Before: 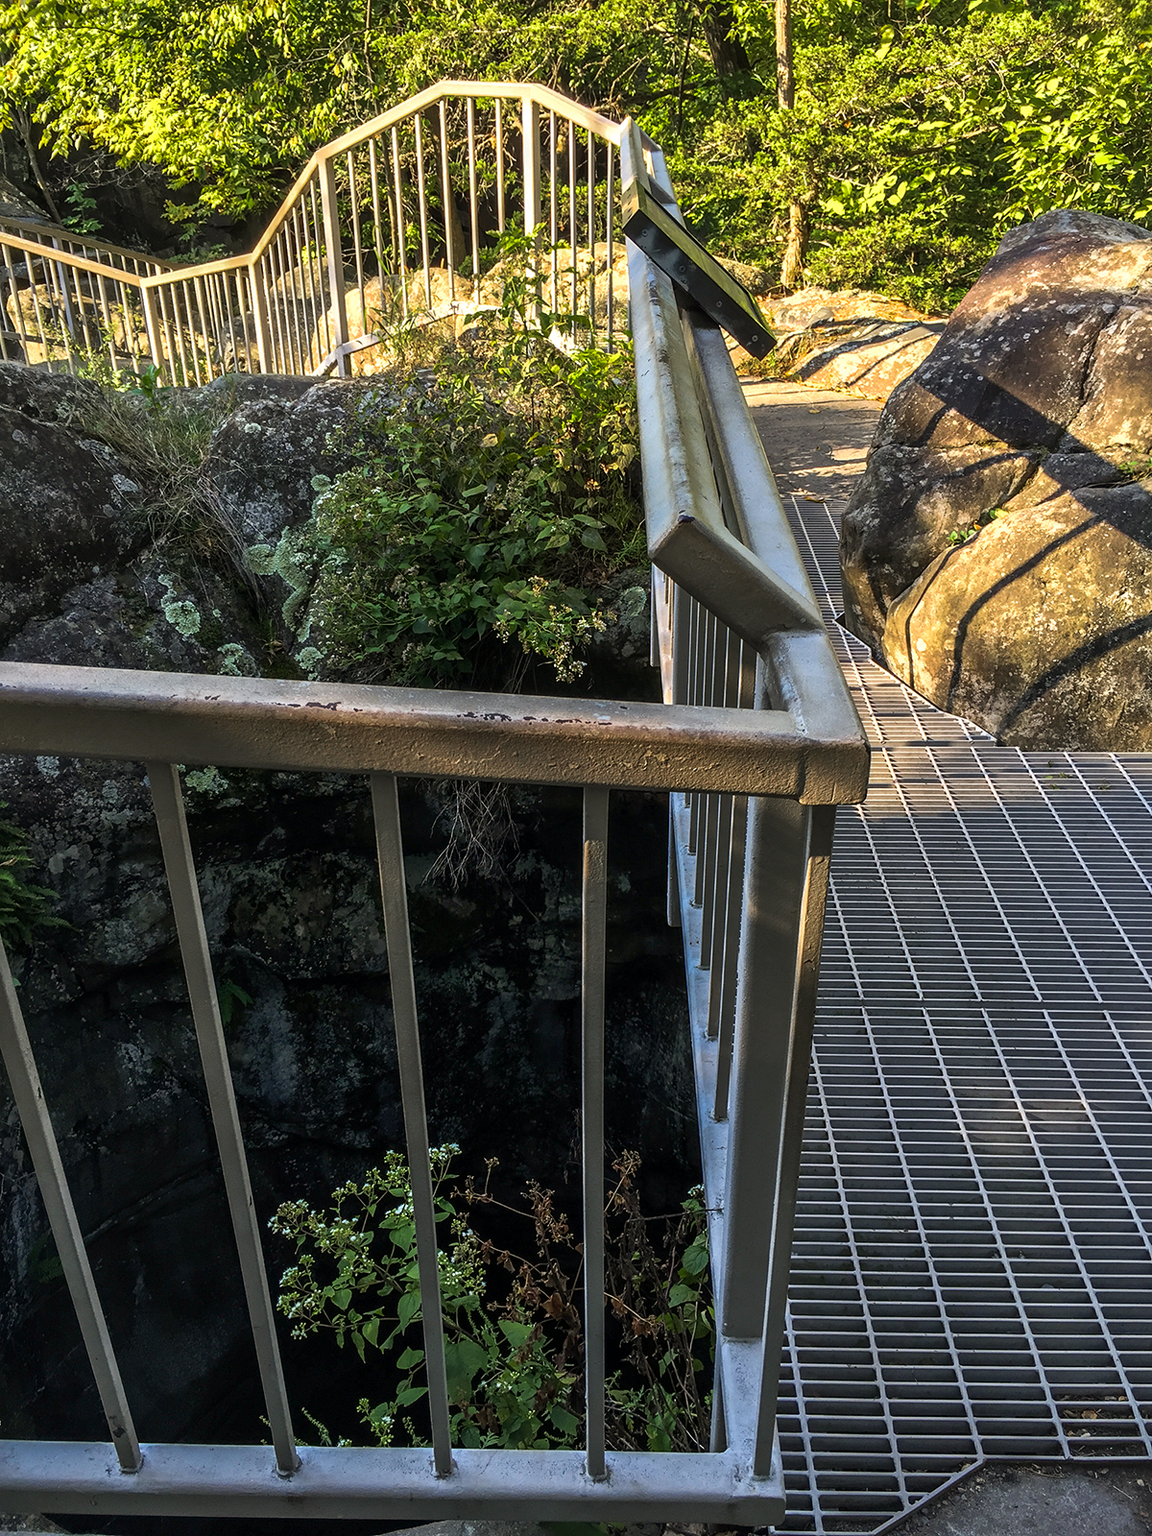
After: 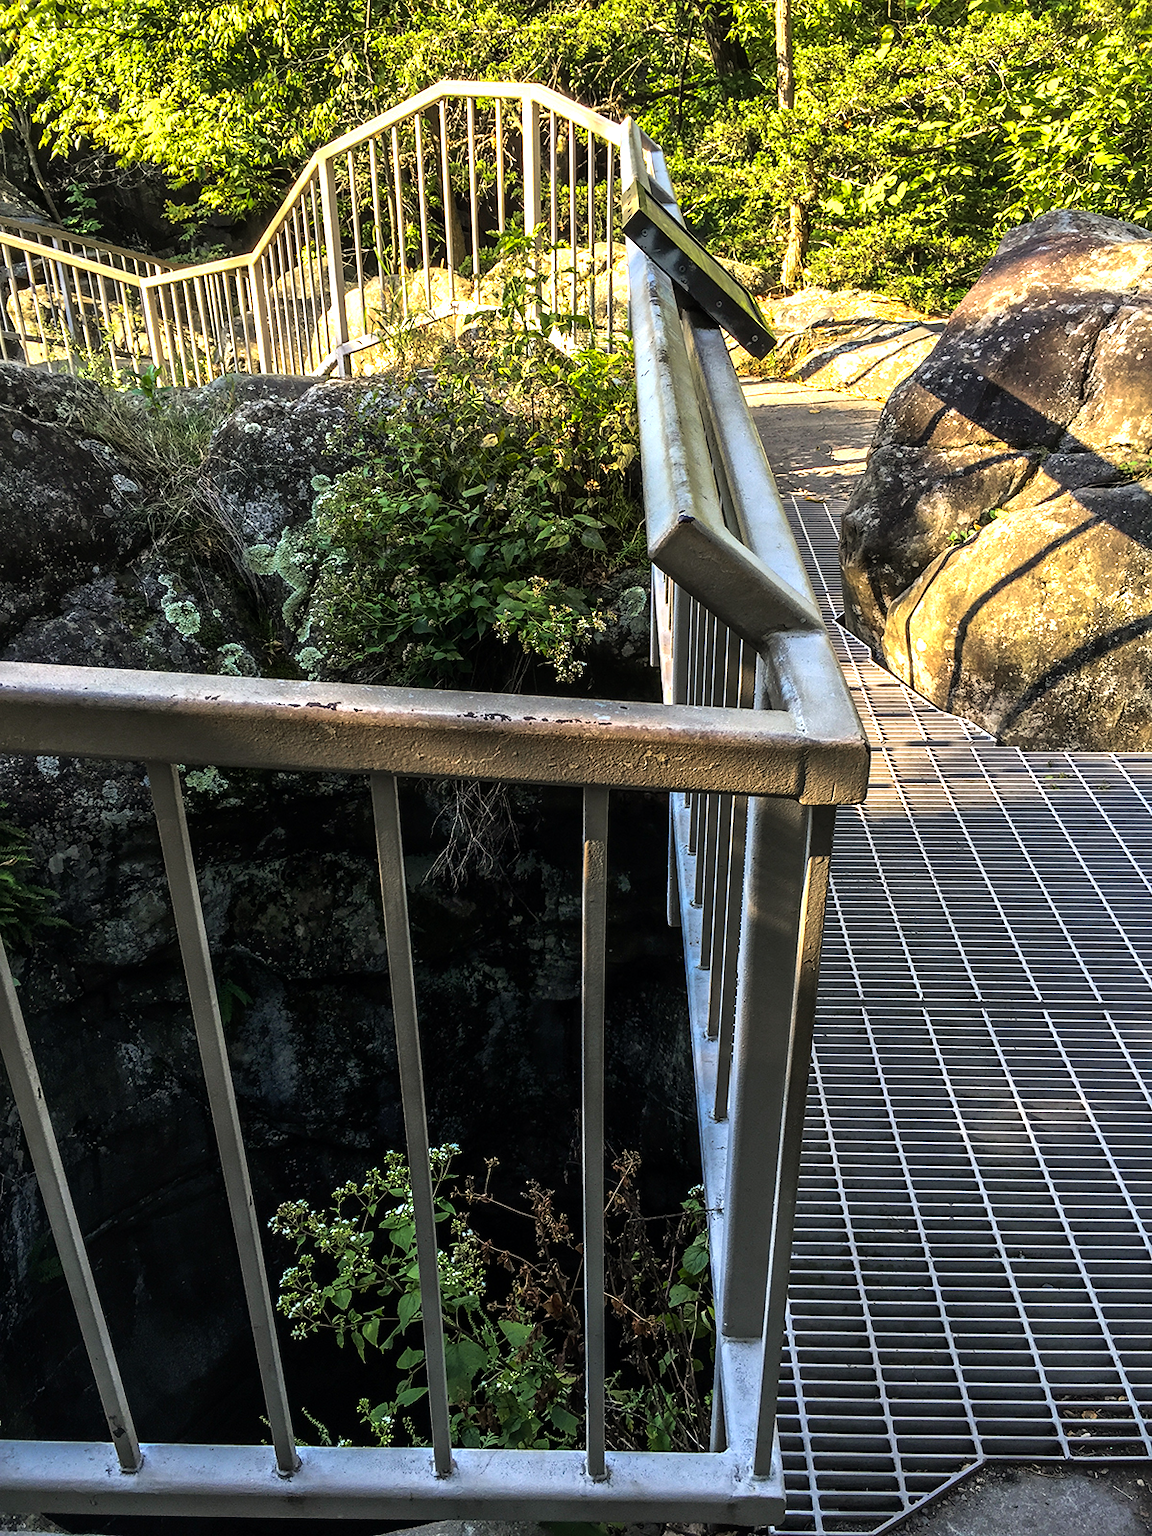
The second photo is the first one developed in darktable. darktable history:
tone equalizer: -8 EV -0.724 EV, -7 EV -0.708 EV, -6 EV -0.6 EV, -5 EV -0.4 EV, -3 EV 0.383 EV, -2 EV 0.6 EV, -1 EV 0.68 EV, +0 EV 0.737 EV
